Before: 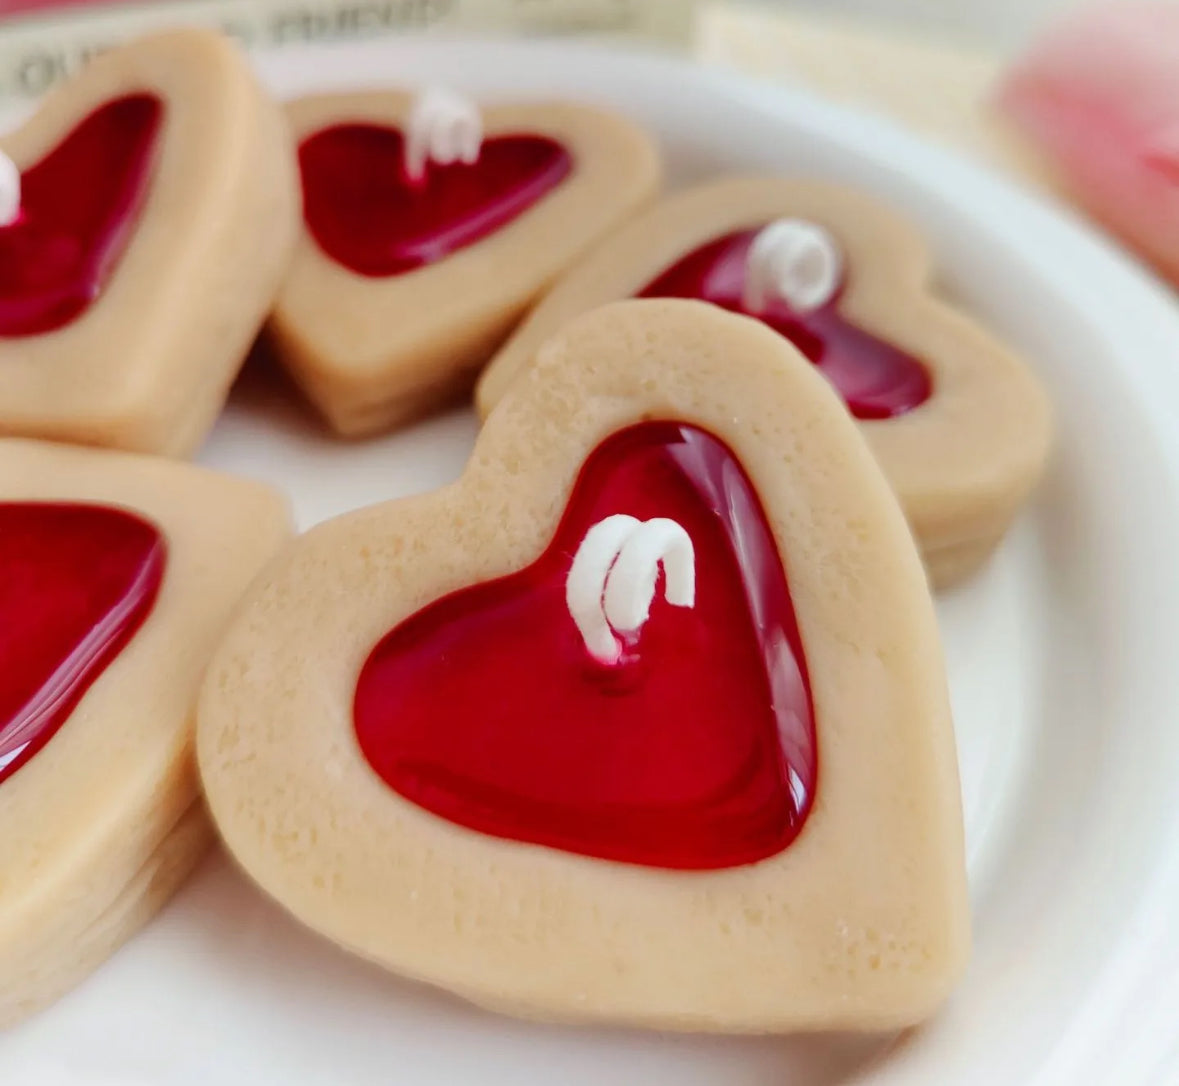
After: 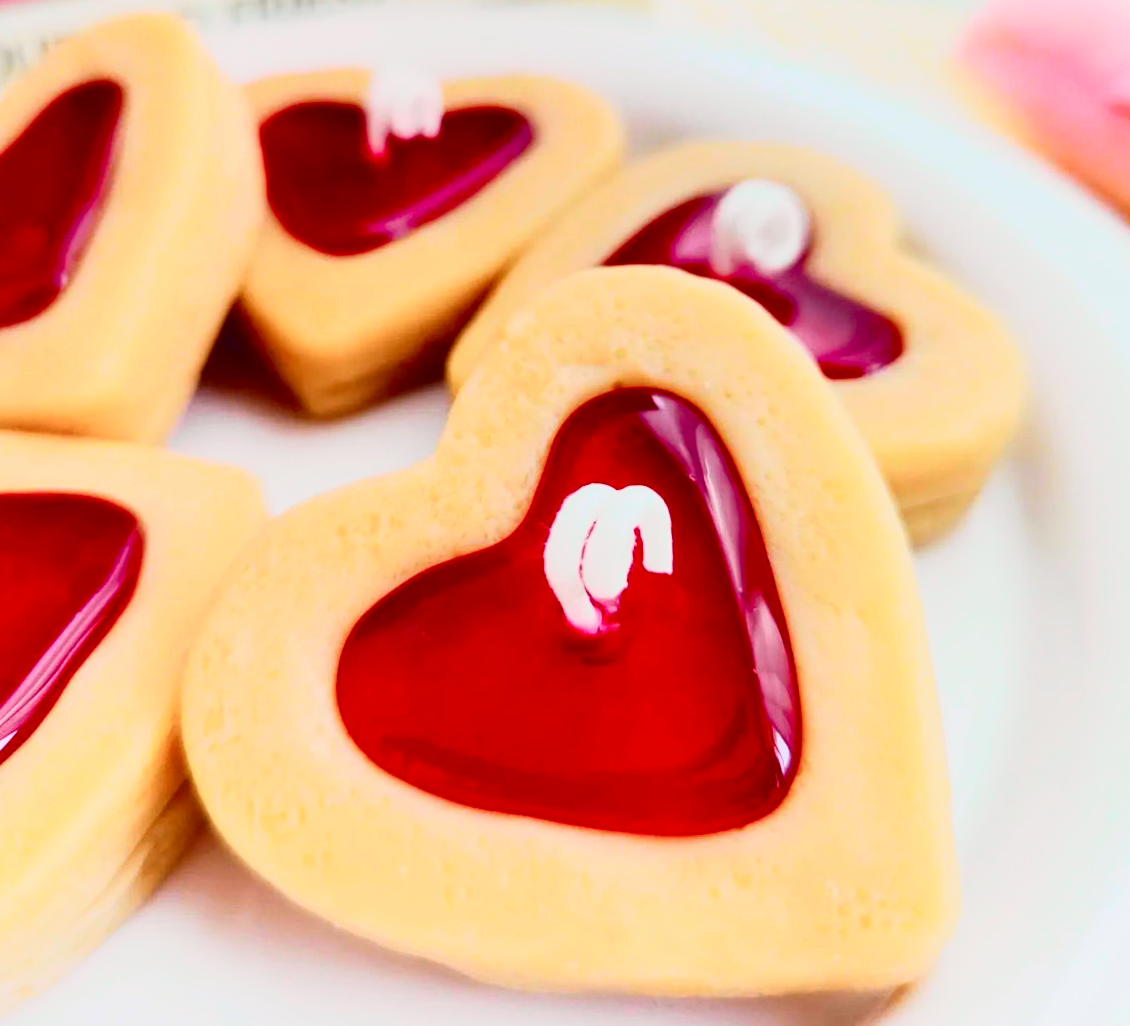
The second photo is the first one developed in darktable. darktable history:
exposure: black level correction 0, exposure 0.3 EV, compensate highlight preservation false
rotate and perspective: rotation -2.12°, lens shift (vertical) 0.009, lens shift (horizontal) -0.008, automatic cropping original format, crop left 0.036, crop right 0.964, crop top 0.05, crop bottom 0.959
tone curve: curves: ch0 [(0, 0.023) (0.132, 0.075) (0.256, 0.2) (0.463, 0.494) (0.699, 0.816) (0.813, 0.898) (1, 0.943)]; ch1 [(0, 0) (0.32, 0.306) (0.441, 0.41) (0.476, 0.466) (0.498, 0.5) (0.518, 0.519) (0.546, 0.571) (0.604, 0.651) (0.733, 0.817) (1, 1)]; ch2 [(0, 0) (0.312, 0.313) (0.431, 0.425) (0.483, 0.477) (0.503, 0.503) (0.526, 0.507) (0.564, 0.575) (0.614, 0.695) (0.713, 0.767) (0.985, 0.966)], color space Lab, independent channels
